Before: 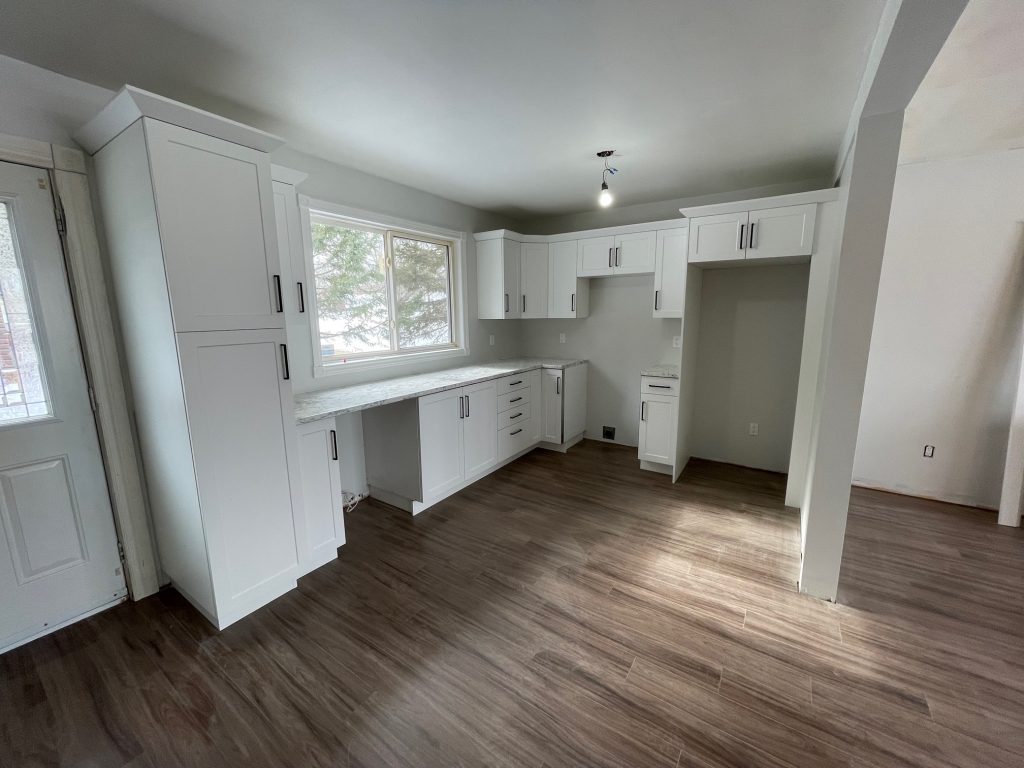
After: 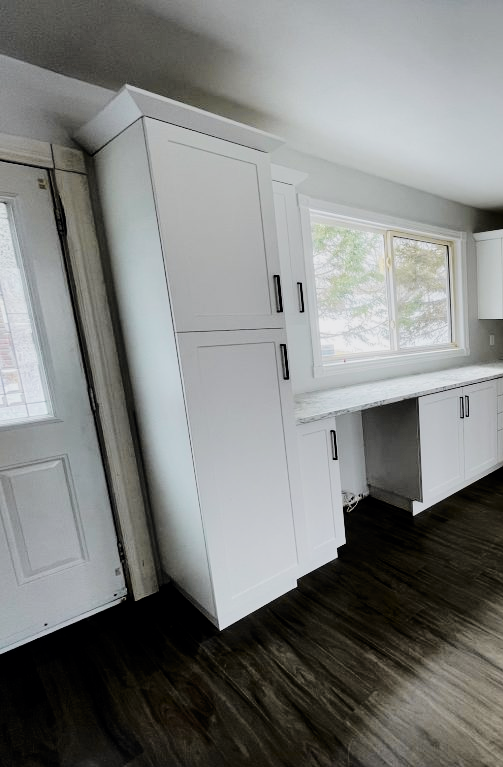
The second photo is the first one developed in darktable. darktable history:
crop and rotate: left 0%, top 0%, right 50.845%
color balance rgb: shadows lift › chroma 3.88%, shadows lift › hue 88.52°, power › hue 214.65°, global offset › chroma 0.1%, global offset › hue 252.4°, contrast 4.45%
filmic rgb: black relative exposure -5 EV, hardness 2.88, contrast 1.3, highlights saturation mix -10%
tone curve: curves: ch0 [(0.003, 0) (0.066, 0.031) (0.16, 0.089) (0.269, 0.218) (0.395, 0.408) (0.517, 0.56) (0.684, 0.734) (0.791, 0.814) (1, 1)]; ch1 [(0, 0) (0.164, 0.115) (0.337, 0.332) (0.39, 0.398) (0.464, 0.461) (0.501, 0.5) (0.507, 0.5) (0.534, 0.532) (0.577, 0.59) (0.652, 0.681) (0.733, 0.764) (0.819, 0.823) (1, 1)]; ch2 [(0, 0) (0.337, 0.382) (0.464, 0.476) (0.501, 0.5) (0.527, 0.54) (0.551, 0.565) (0.628, 0.632) (0.689, 0.686) (1, 1)], color space Lab, independent channels, preserve colors none
